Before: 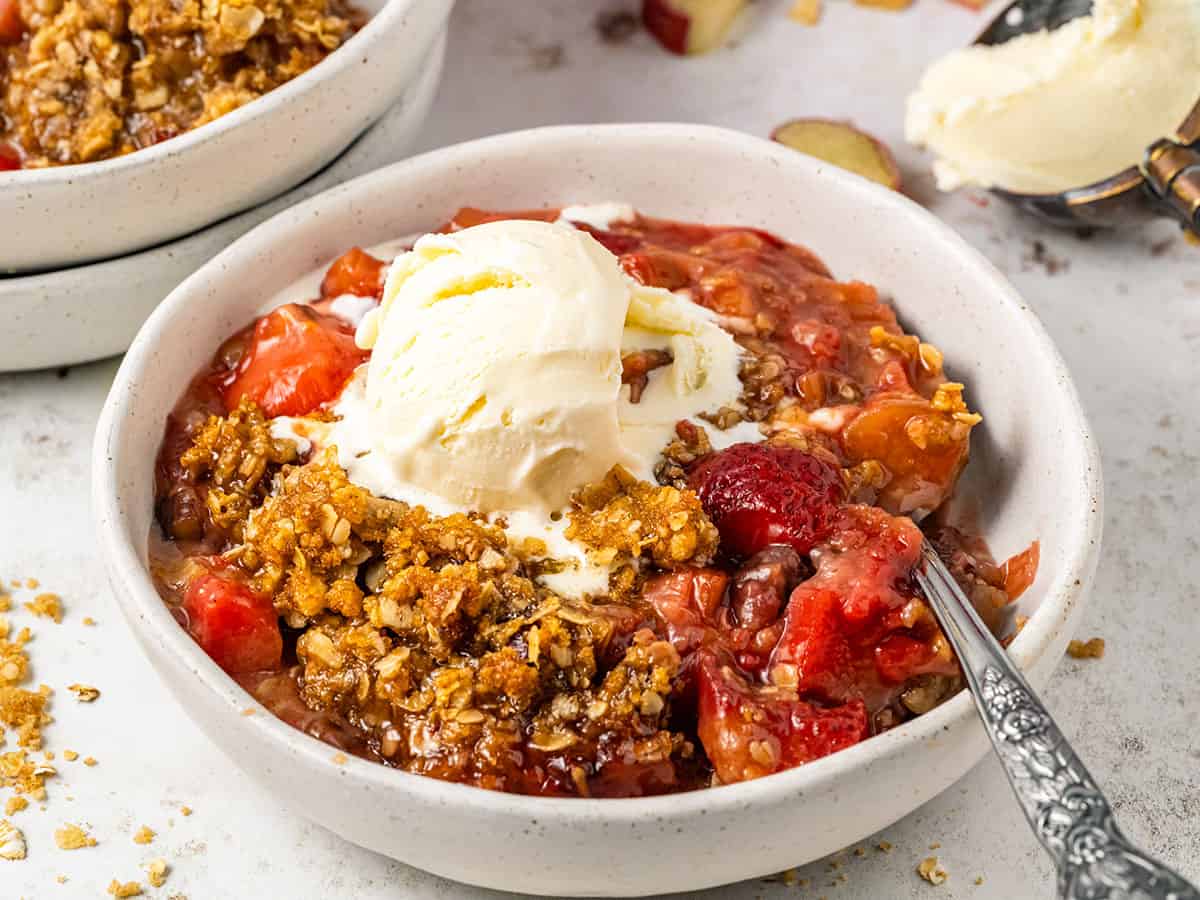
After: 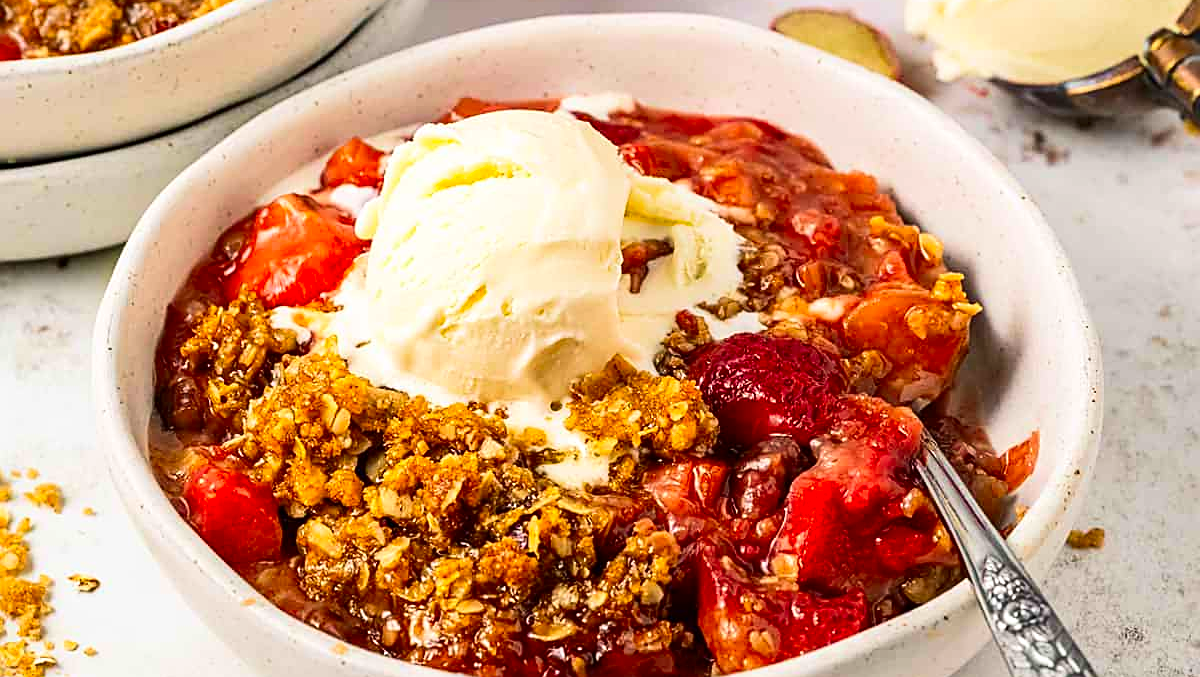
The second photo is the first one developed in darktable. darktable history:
crop and rotate: top 12.266%, bottom 12.435%
sharpen: on, module defaults
velvia: on, module defaults
contrast brightness saturation: contrast 0.175, saturation 0.307
